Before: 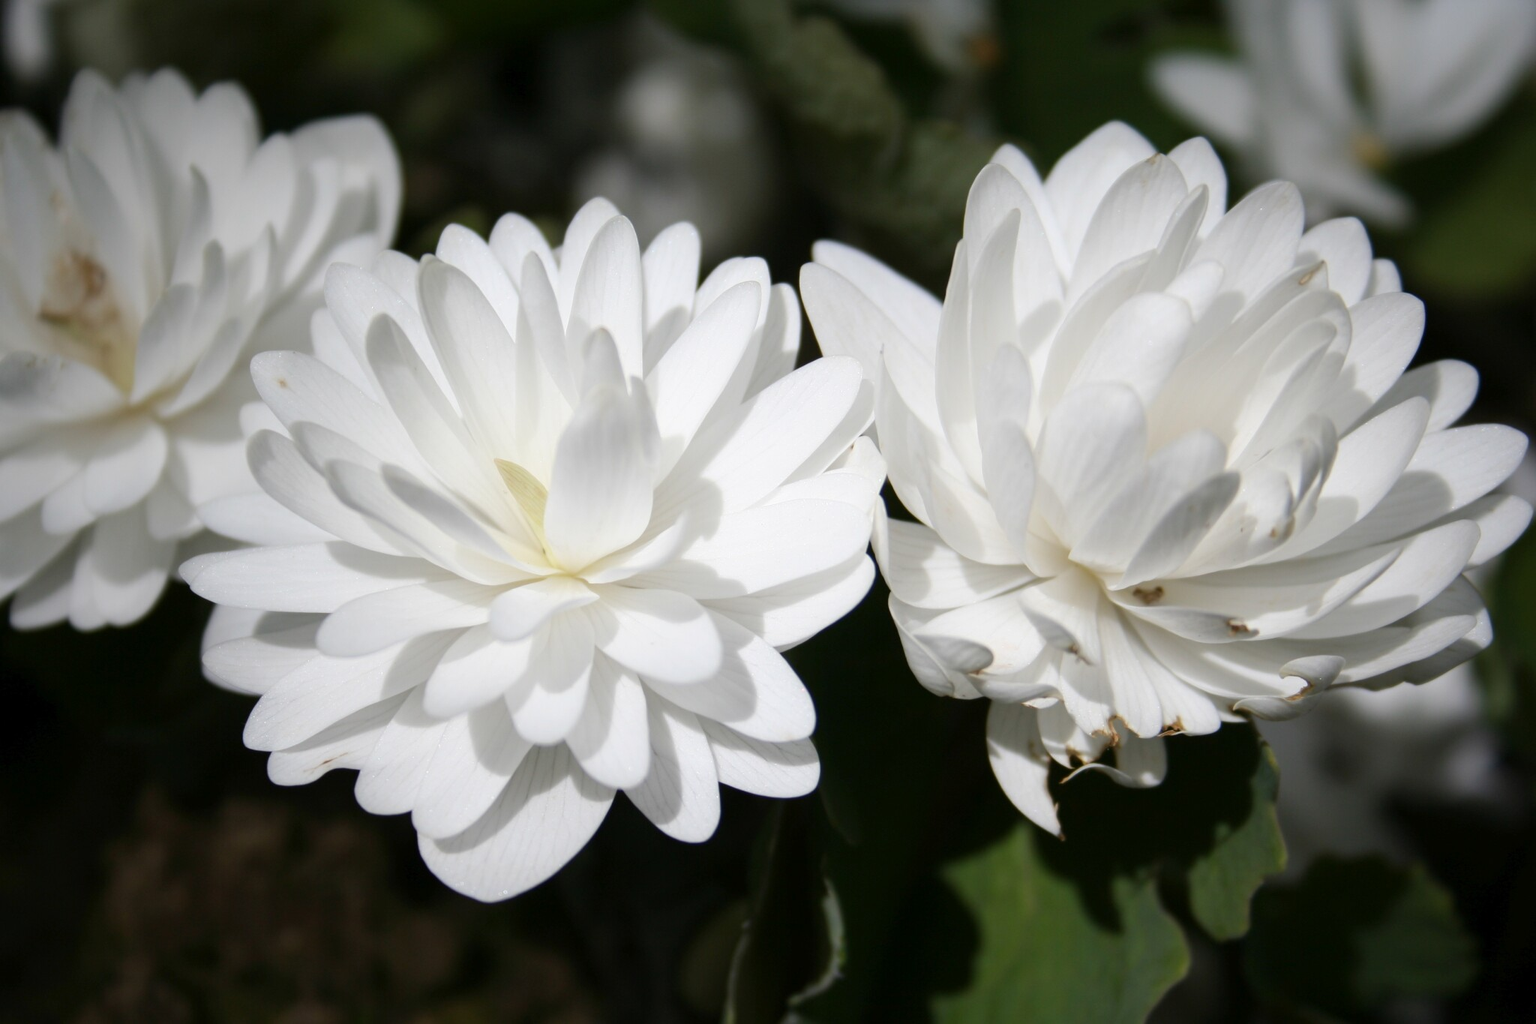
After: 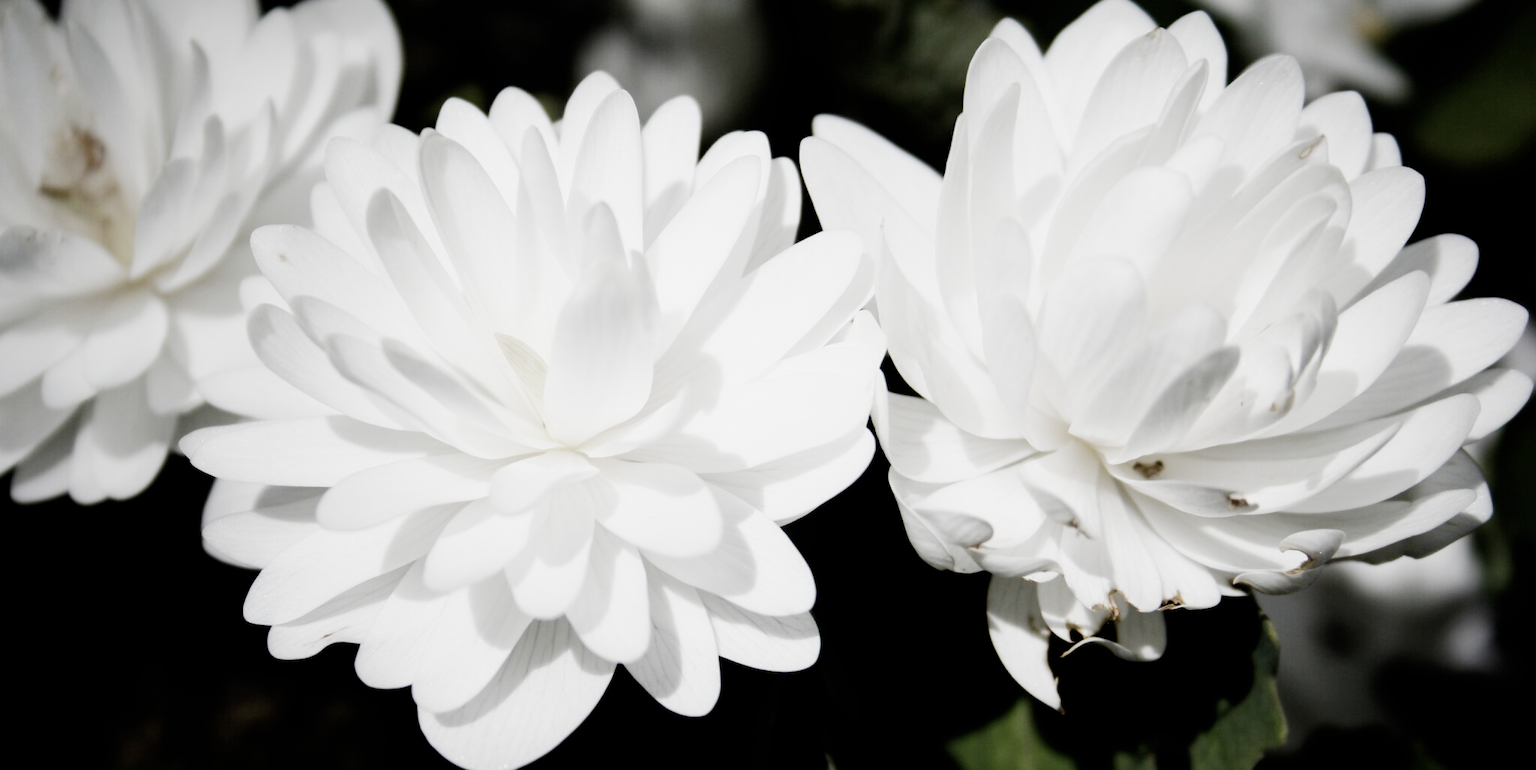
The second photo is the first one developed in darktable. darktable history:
contrast brightness saturation: contrast 0.065, brightness -0.012, saturation -0.238
crop and rotate: top 12.342%, bottom 12.375%
exposure: exposure 0.565 EV, compensate exposure bias true, compensate highlight preservation false
filmic rgb: black relative exposure -5.09 EV, white relative exposure 3.96 EV, hardness 2.88, contrast 1.39, highlights saturation mix -18.92%, preserve chrominance no, color science v5 (2021)
